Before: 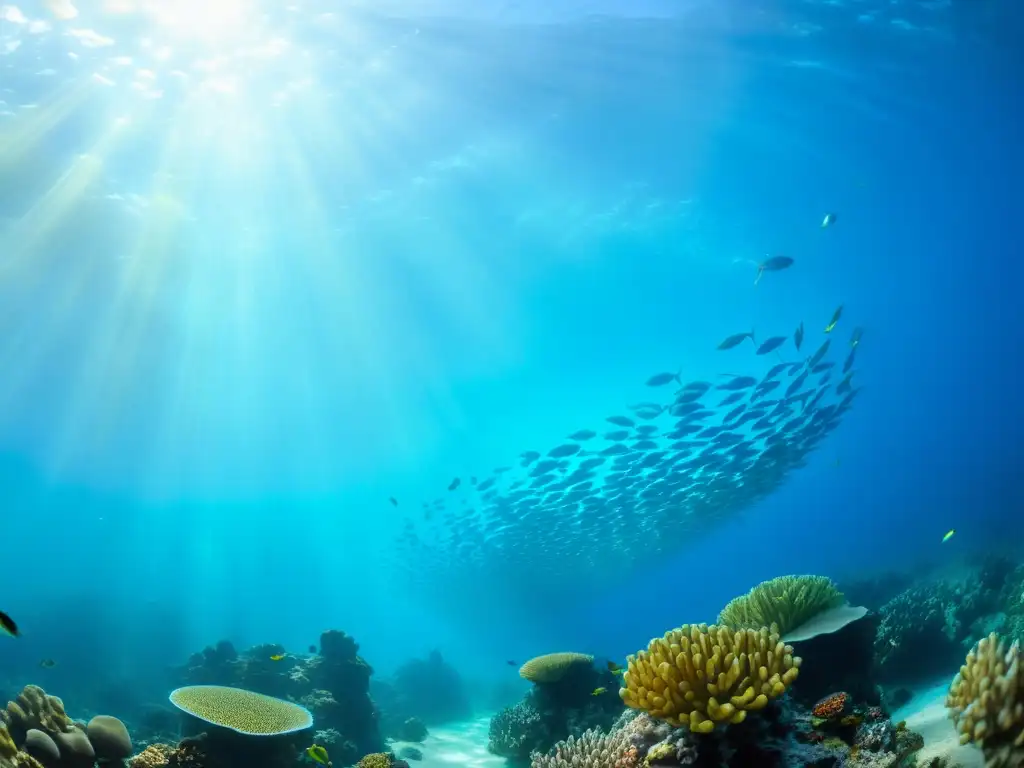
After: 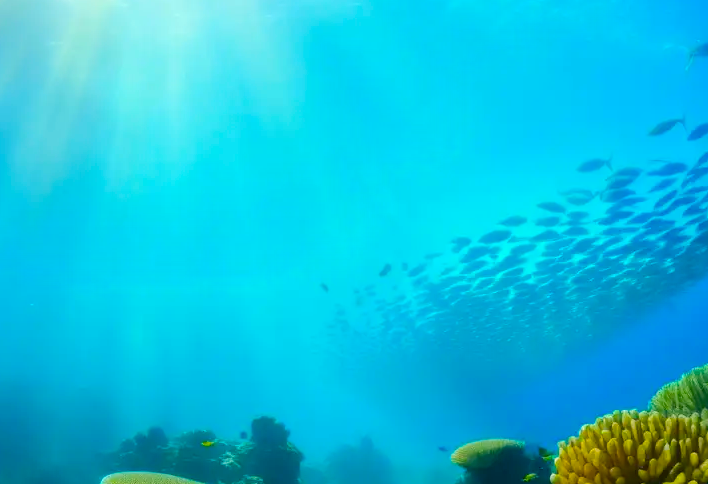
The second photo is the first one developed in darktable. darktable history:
crop: left 6.761%, top 27.879%, right 24.058%, bottom 9.059%
color balance rgb: highlights gain › chroma 2.057%, highlights gain › hue 73.02°, perceptual saturation grading › global saturation 31.015%, perceptual brilliance grading › mid-tones 10.252%, perceptual brilliance grading › shadows 14.843%, global vibrance 14.891%
